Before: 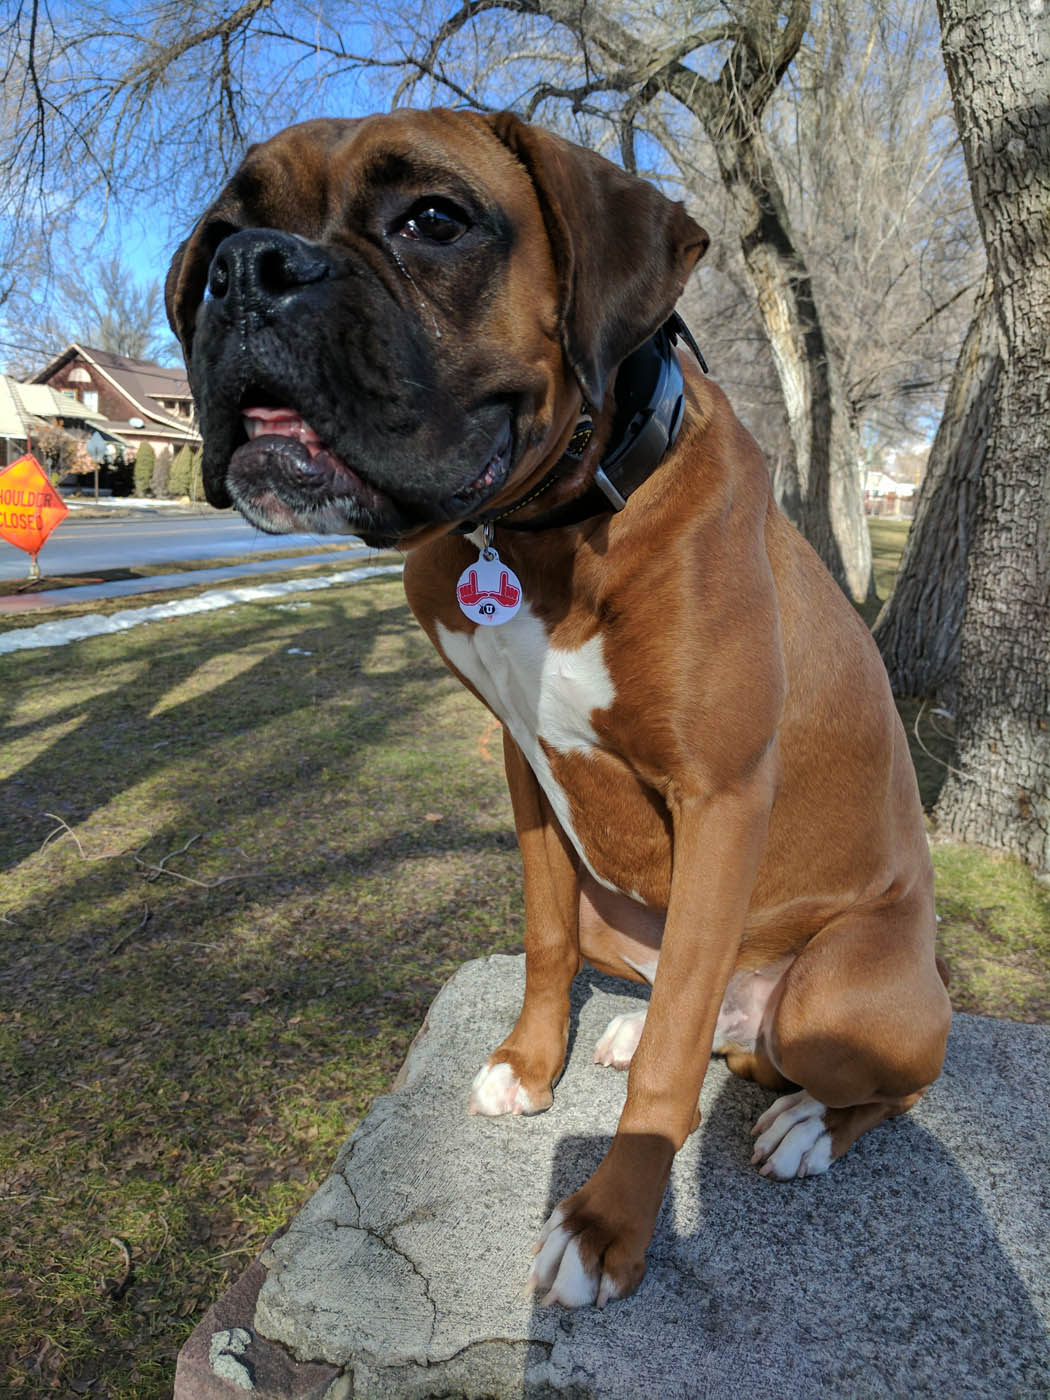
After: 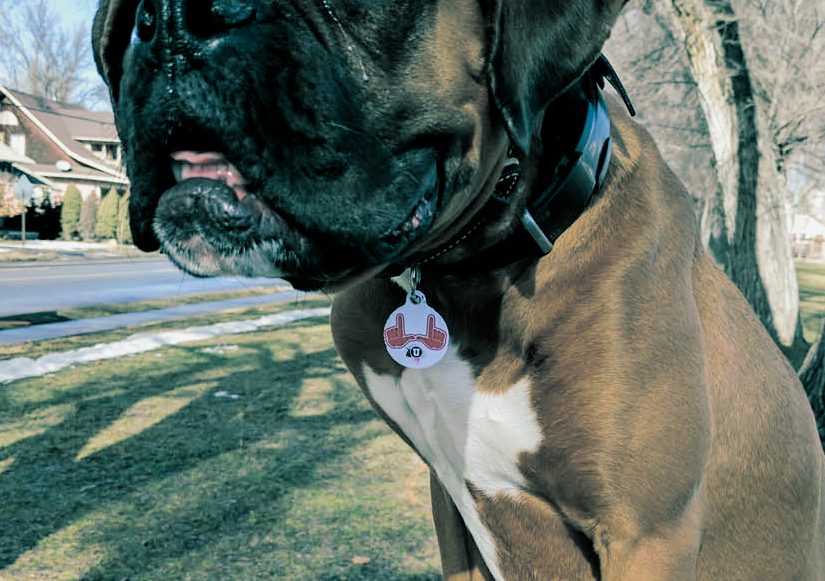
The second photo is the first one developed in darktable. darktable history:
crop: left 7.036%, top 18.398%, right 14.379%, bottom 40.043%
exposure: black level correction 0, exposure 1.2 EV, compensate exposure bias true, compensate highlight preservation false
split-toning: shadows › hue 183.6°, shadows › saturation 0.52, highlights › hue 0°, highlights › saturation 0
filmic rgb: middle gray luminance 29%, black relative exposure -10.3 EV, white relative exposure 5.5 EV, threshold 6 EV, target black luminance 0%, hardness 3.95, latitude 2.04%, contrast 1.132, highlights saturation mix 5%, shadows ↔ highlights balance 15.11%, add noise in highlights 0, preserve chrominance no, color science v3 (2019), use custom middle-gray values true, iterations of high-quality reconstruction 0, contrast in highlights soft, enable highlight reconstruction true
